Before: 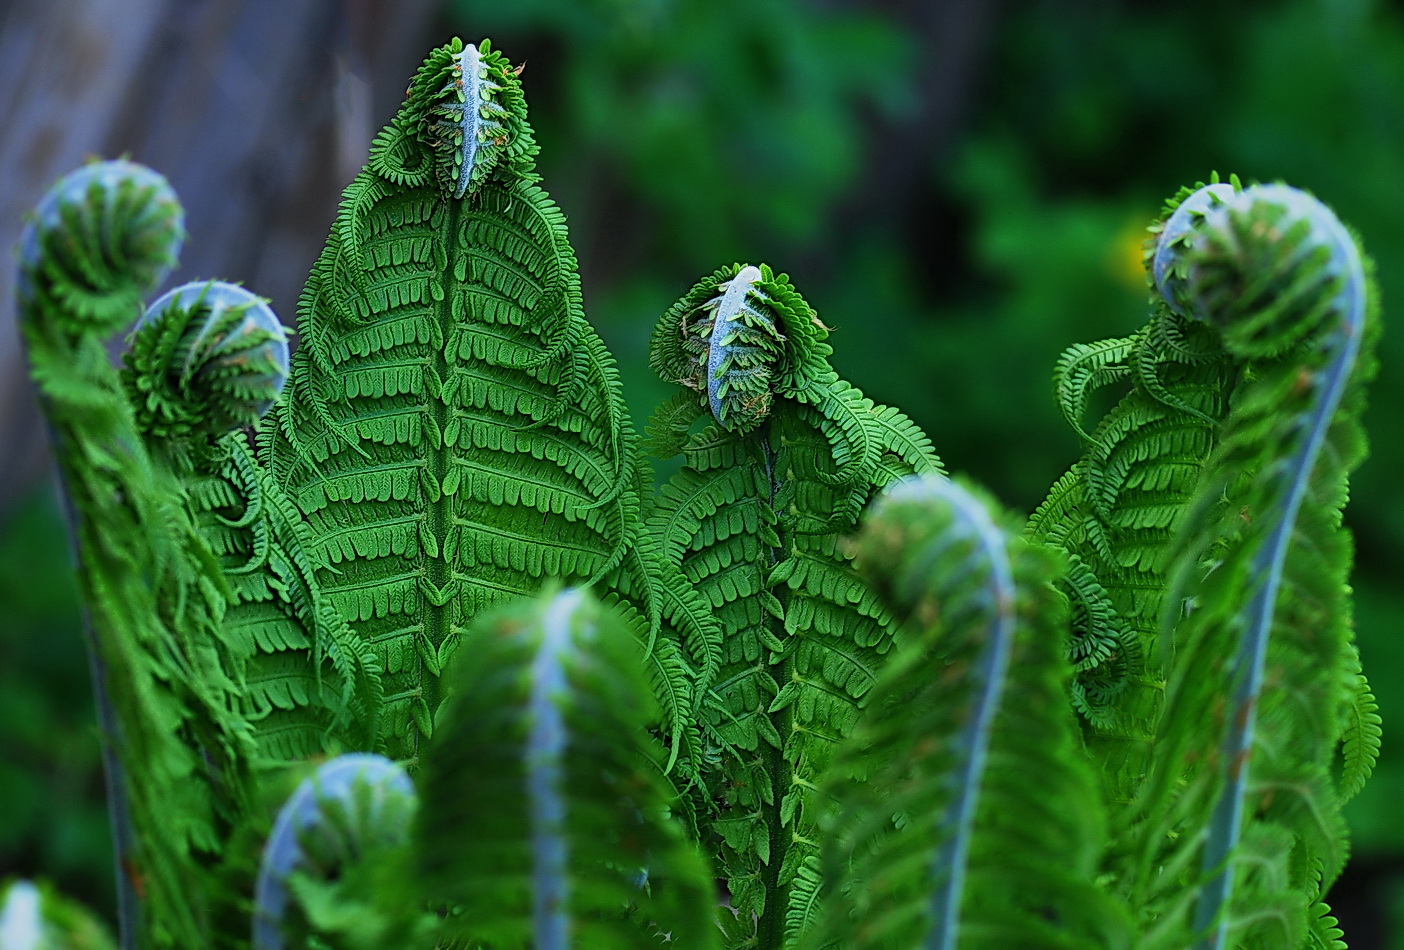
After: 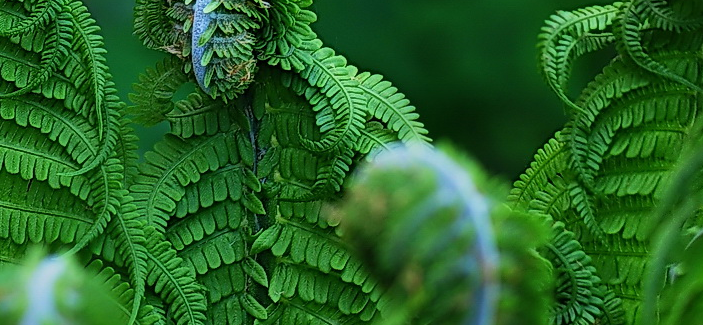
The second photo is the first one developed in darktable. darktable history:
crop: left 36.759%, top 35.097%, right 13.122%, bottom 30.635%
